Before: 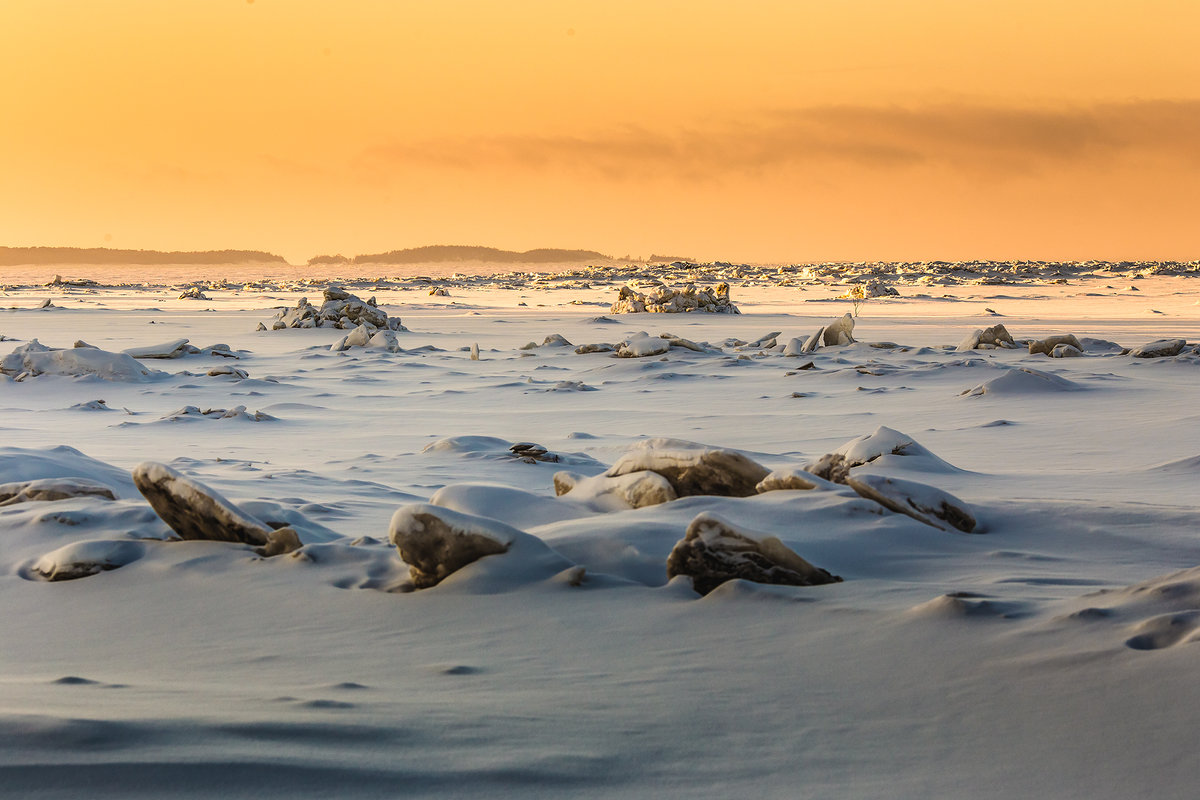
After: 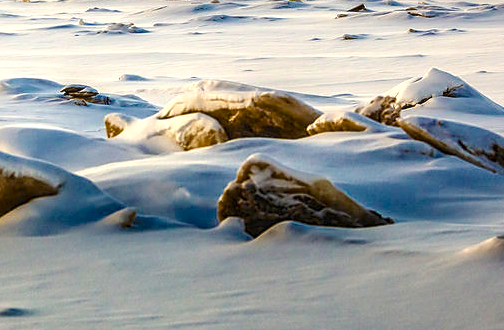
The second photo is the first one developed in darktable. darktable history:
crop: left 37.434%, top 44.858%, right 20.513%, bottom 13.807%
color balance rgb: linear chroma grading › global chroma 14.988%, perceptual saturation grading › global saturation 20%, perceptual saturation grading › highlights -25.229%, perceptual saturation grading › shadows 50.116%, global vibrance 15.933%, saturation formula JzAzBz (2021)
sharpen: radius 1.915, amount 0.401, threshold 1.615
local contrast: on, module defaults
exposure: exposure 1.243 EV, compensate exposure bias true, compensate highlight preservation false
